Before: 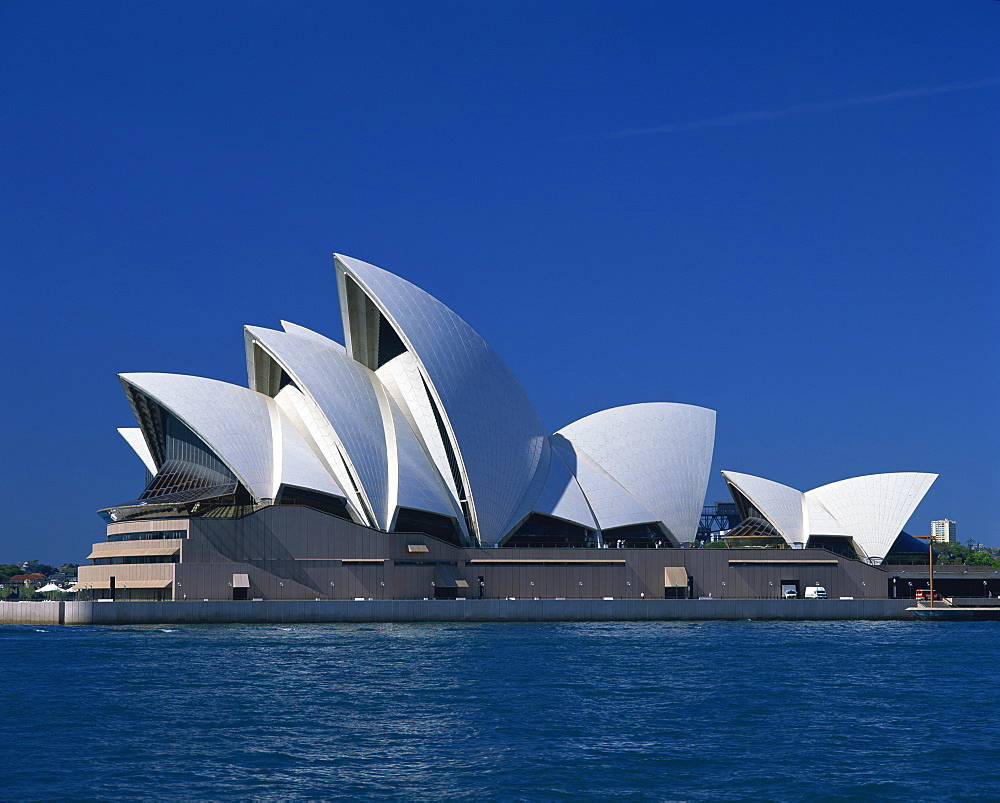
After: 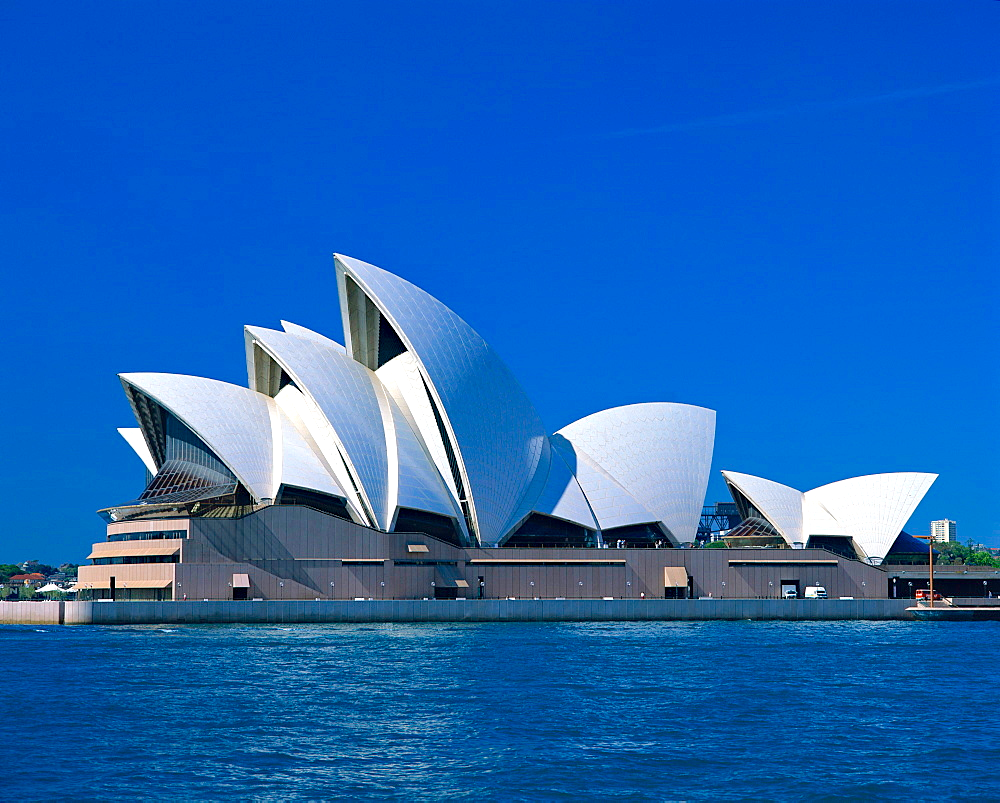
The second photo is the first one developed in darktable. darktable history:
tone equalizer: -8 EV 1.03 EV, -7 EV 0.969 EV, -6 EV 1.01 EV, -5 EV 0.988 EV, -4 EV 1.03 EV, -3 EV 0.735 EV, -2 EV 0.485 EV, -1 EV 0.258 EV, edges refinement/feathering 500, mask exposure compensation -1.57 EV, preserve details no
haze removal: compatibility mode true, adaptive false
